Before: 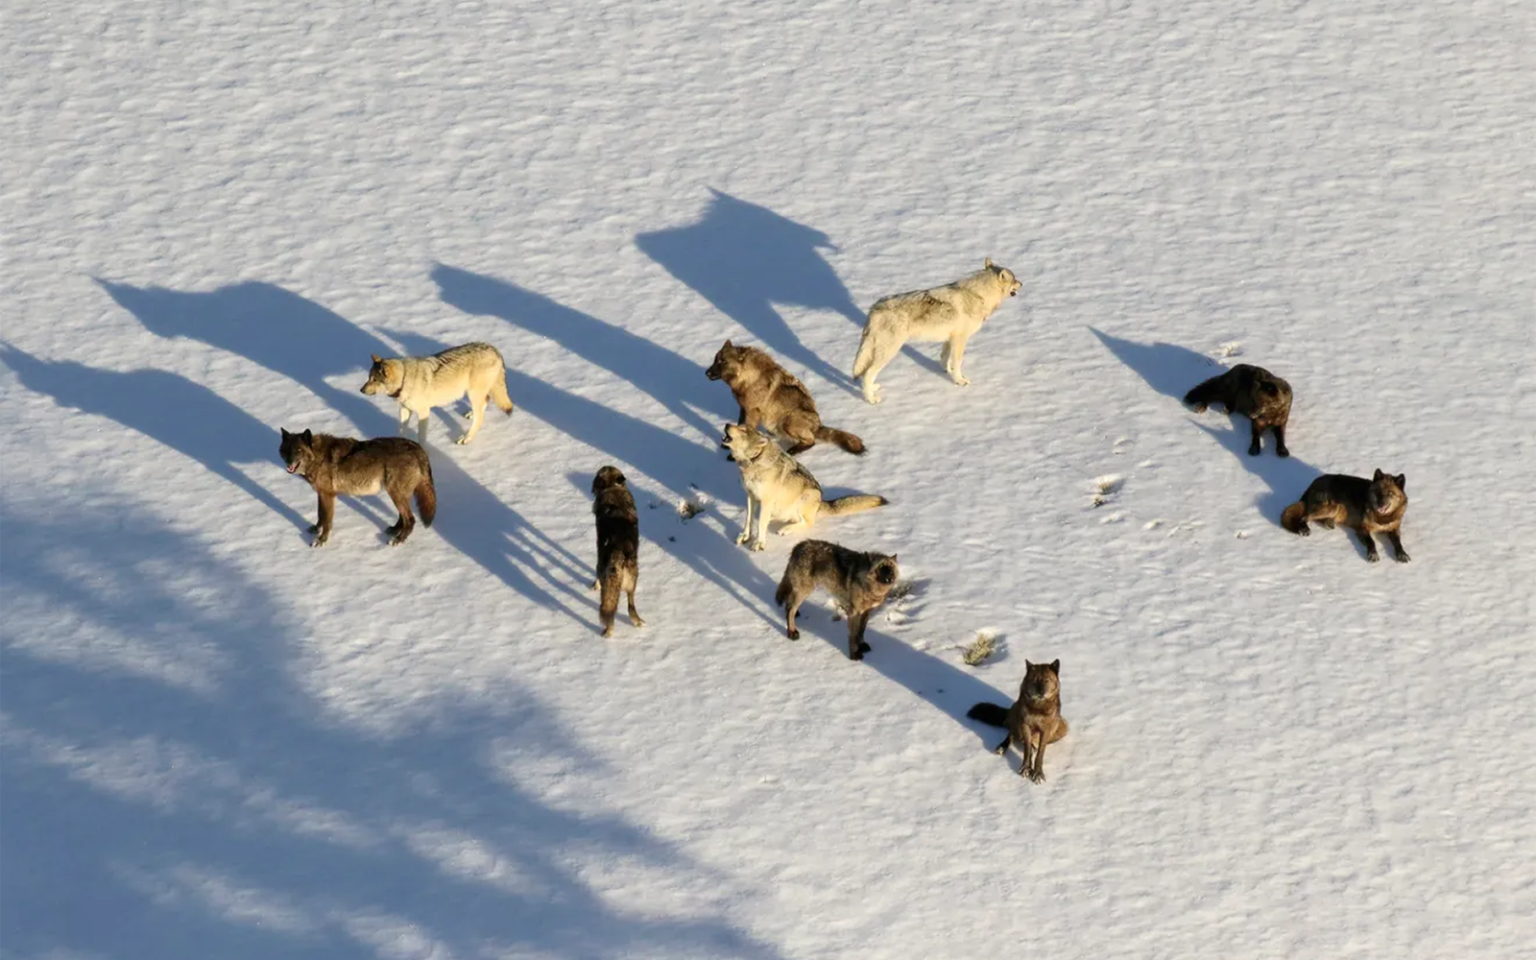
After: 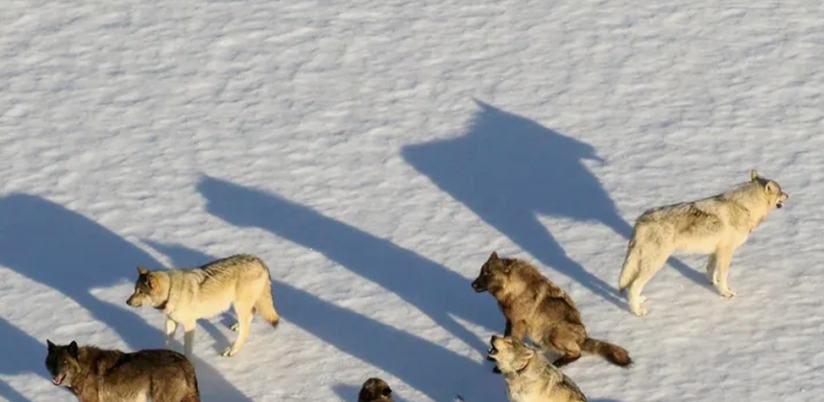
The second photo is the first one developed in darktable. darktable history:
exposure: exposure -0.109 EV, compensate exposure bias true, compensate highlight preservation false
crop: left 15.24%, top 9.171%, right 31.063%, bottom 48.931%
